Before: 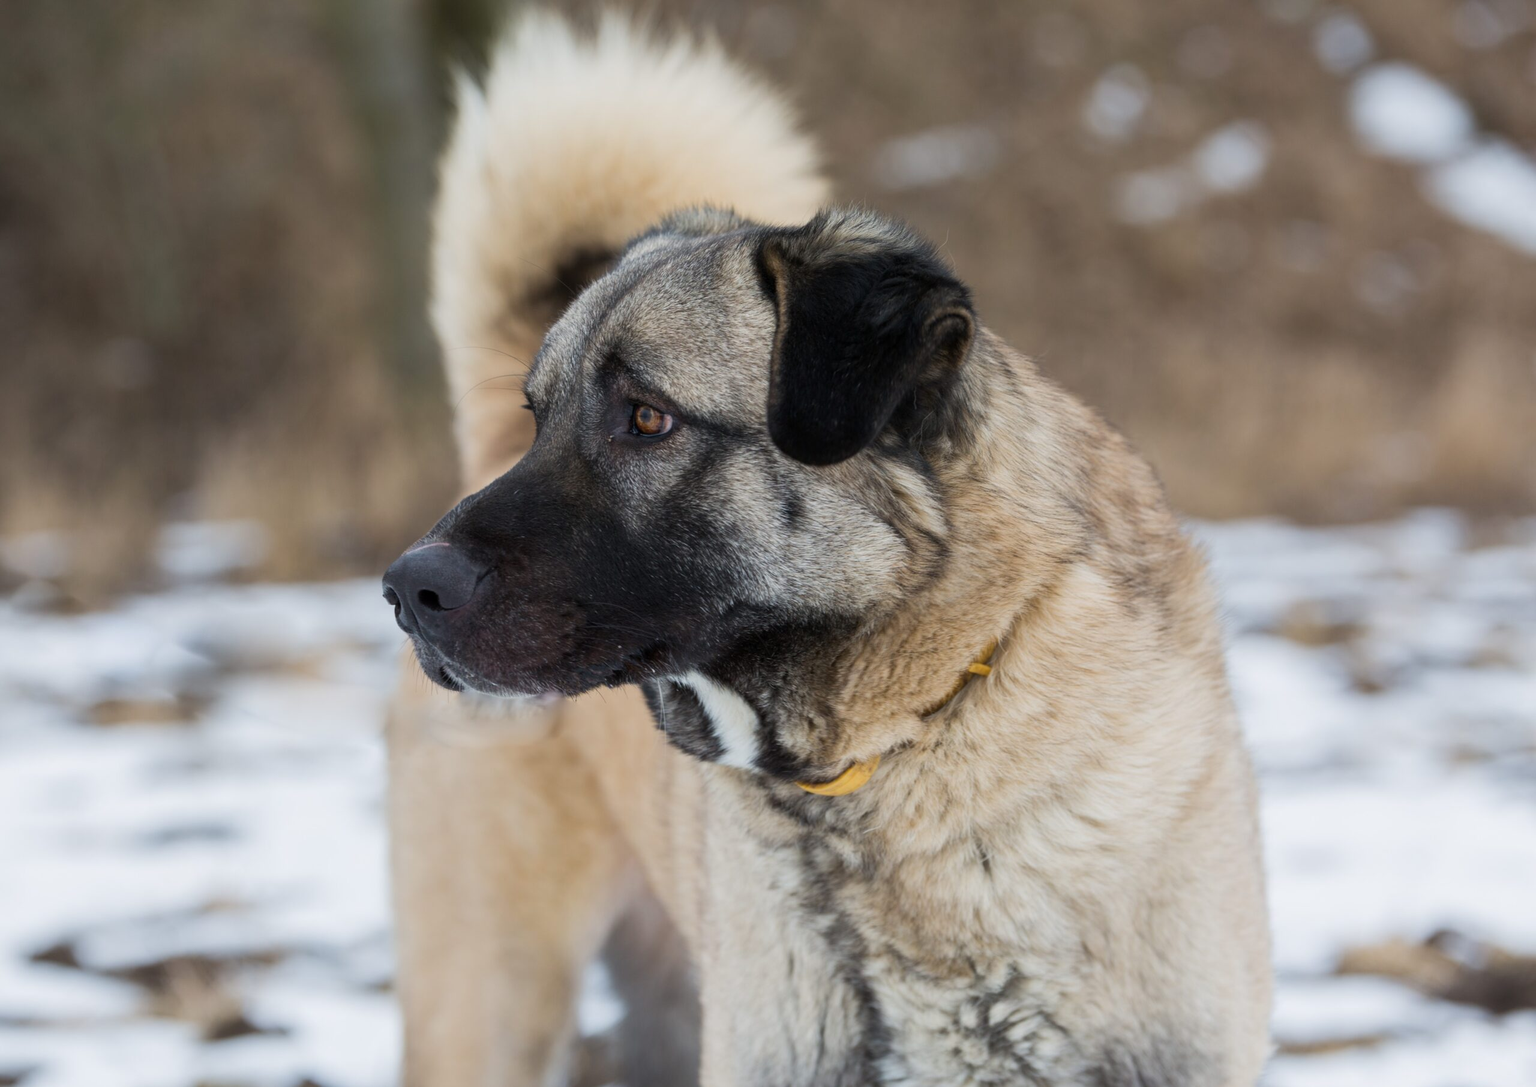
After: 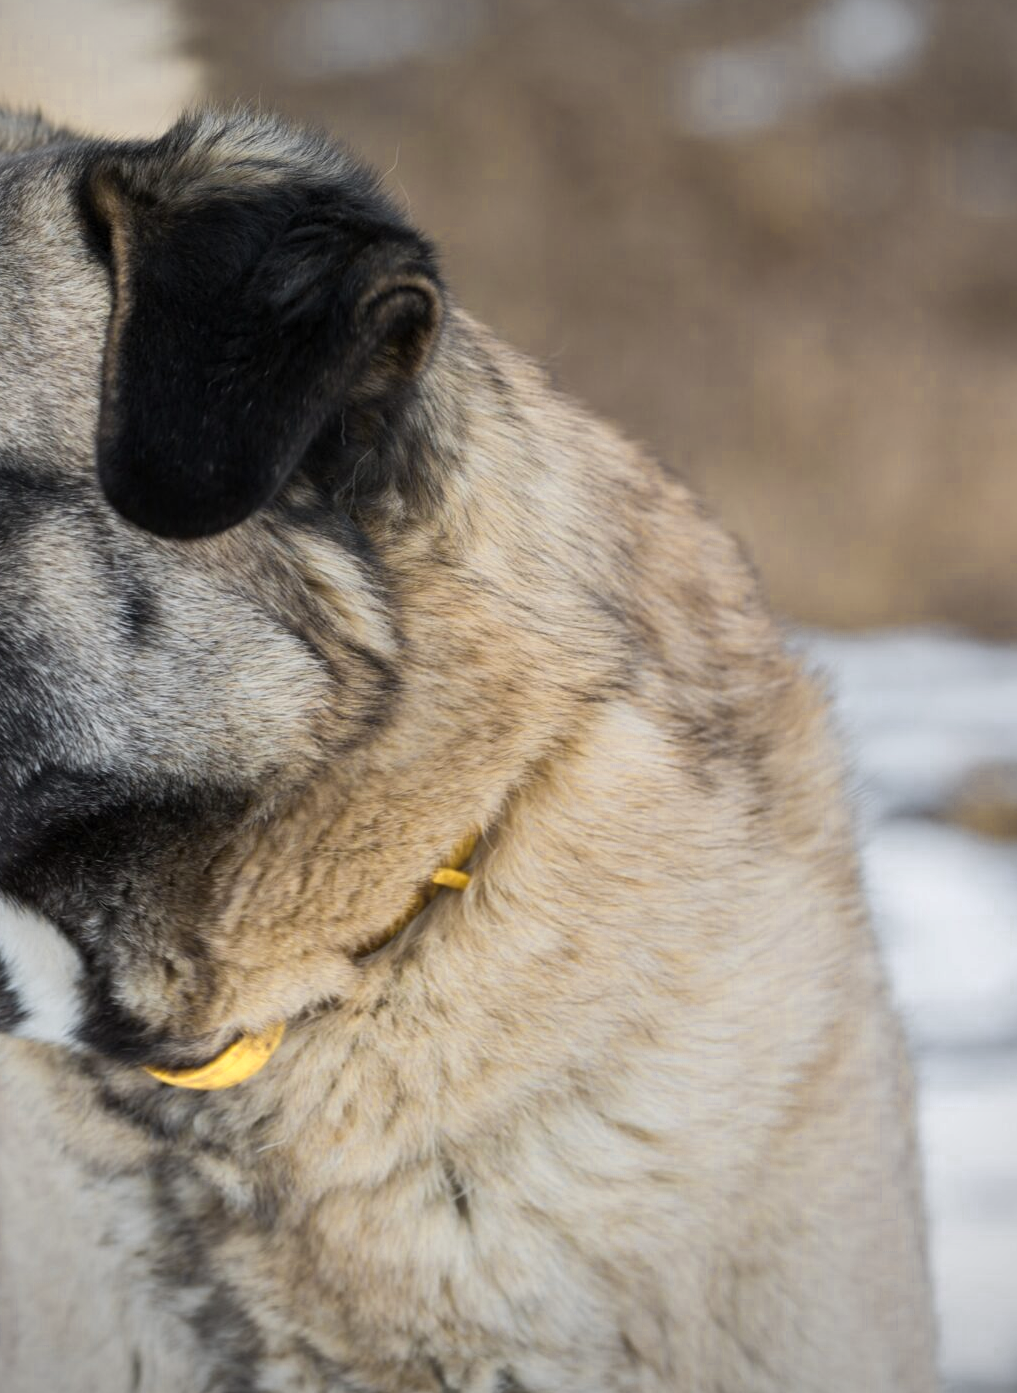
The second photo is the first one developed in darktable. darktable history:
shadows and highlights: radius 133.83, soften with gaussian
vignetting: fall-off radius 60.92%
color zones: curves: ch0 [(0.004, 0.306) (0.107, 0.448) (0.252, 0.656) (0.41, 0.398) (0.595, 0.515) (0.768, 0.628)]; ch1 [(0.07, 0.323) (0.151, 0.452) (0.252, 0.608) (0.346, 0.221) (0.463, 0.189) (0.61, 0.368) (0.735, 0.395) (0.921, 0.412)]; ch2 [(0, 0.476) (0.132, 0.512) (0.243, 0.512) (0.397, 0.48) (0.522, 0.376) (0.634, 0.536) (0.761, 0.46)]
crop: left 46.183%, top 13.098%, right 14.052%, bottom 9.982%
